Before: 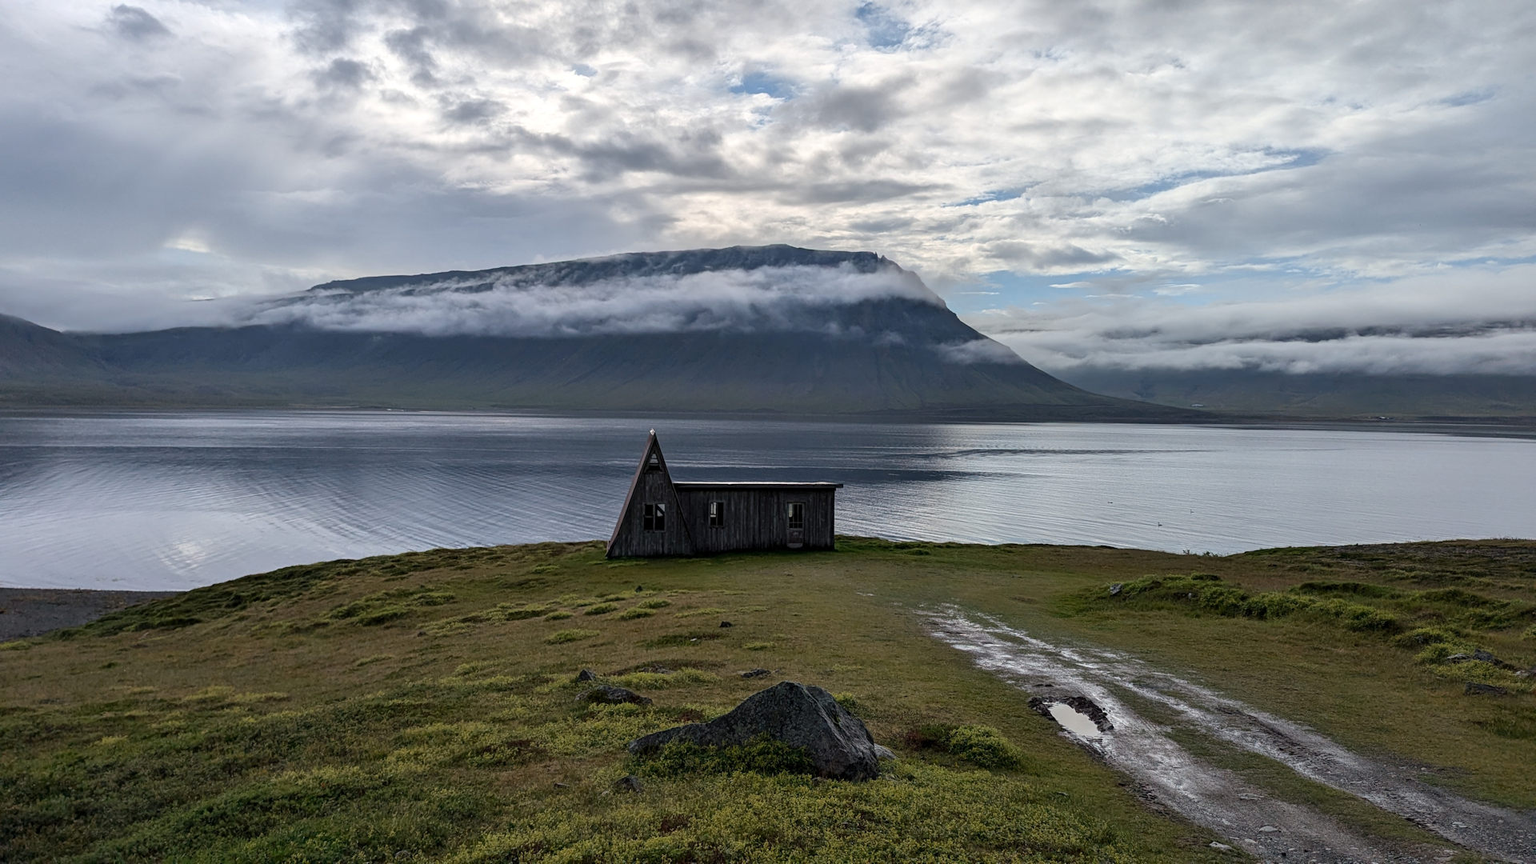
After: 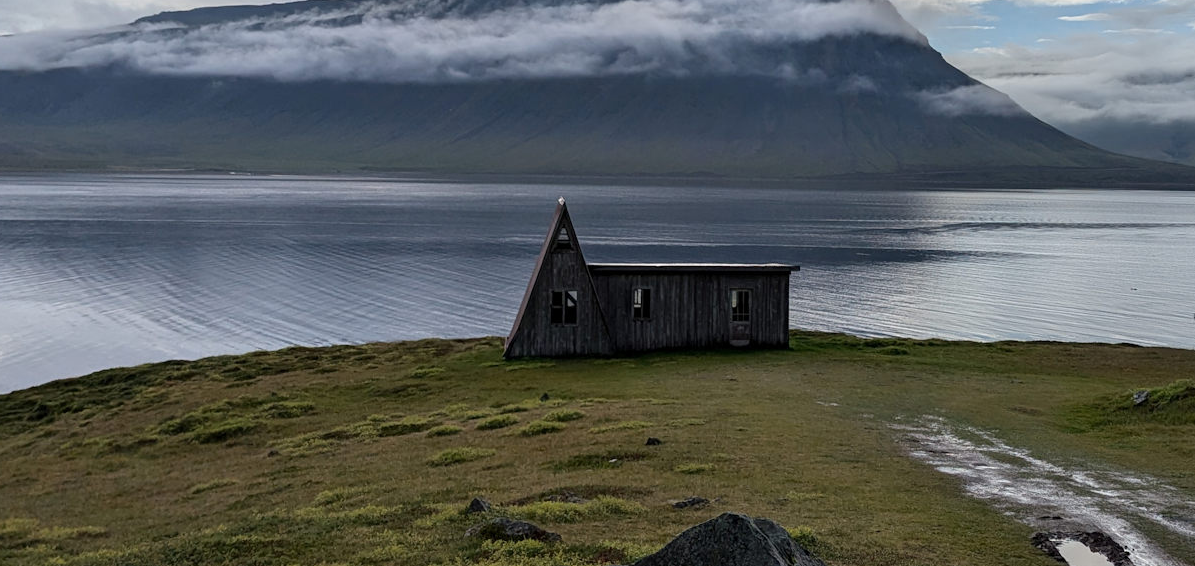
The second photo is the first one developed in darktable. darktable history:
crop: left 13.231%, top 31.437%, right 24.491%, bottom 16.066%
